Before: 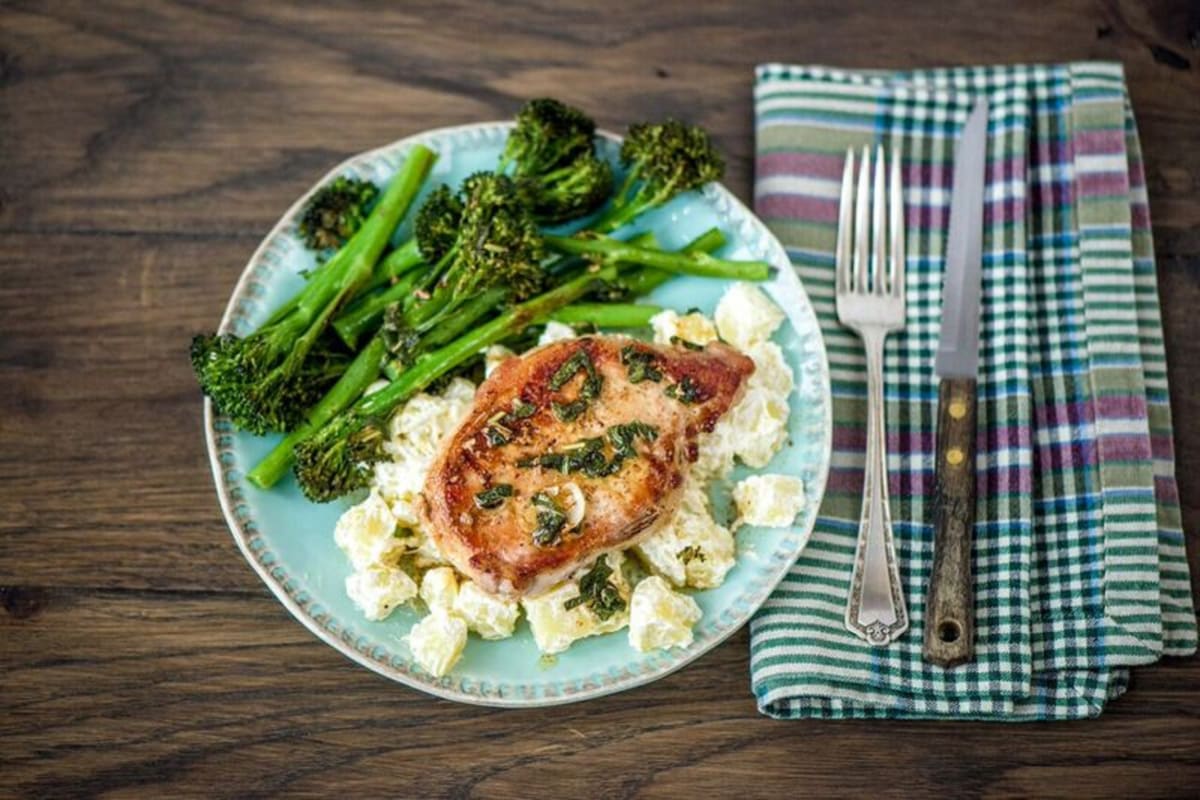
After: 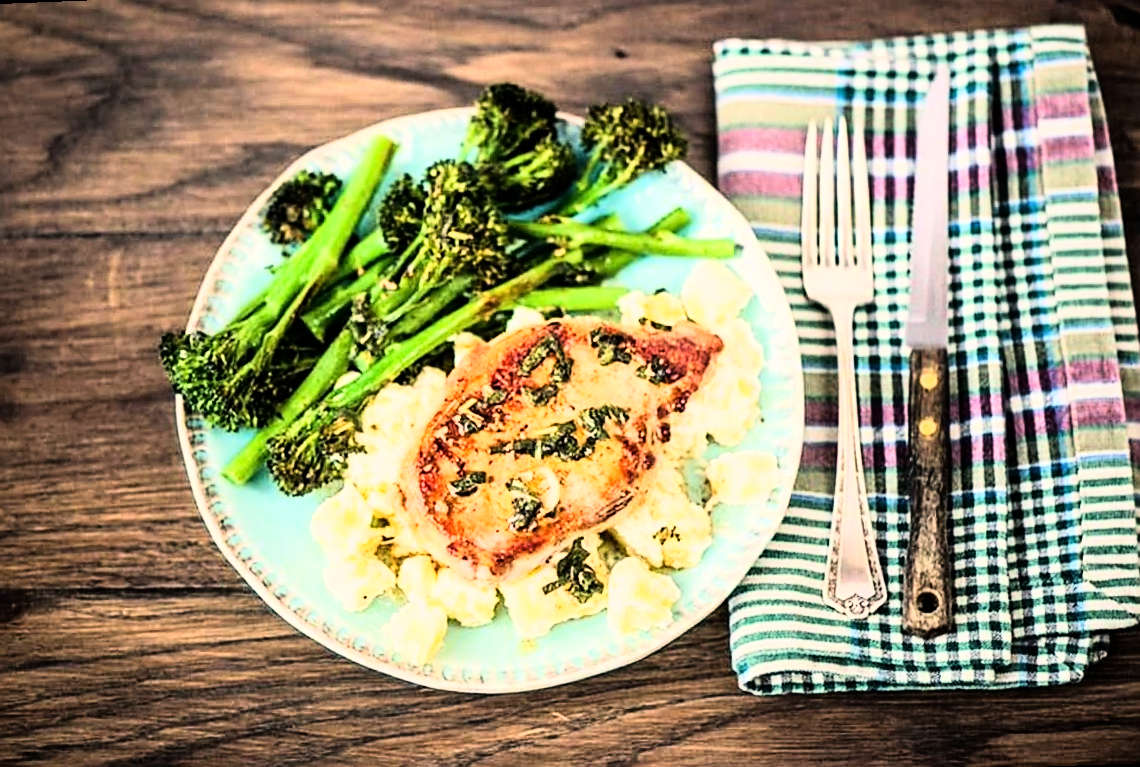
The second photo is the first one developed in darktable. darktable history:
white balance: red 1.127, blue 0.943
sharpen: on, module defaults
rotate and perspective: rotation -2.12°, lens shift (vertical) 0.009, lens shift (horizontal) -0.008, automatic cropping original format, crop left 0.036, crop right 0.964, crop top 0.05, crop bottom 0.959
rgb curve: curves: ch0 [(0, 0) (0.21, 0.15) (0.24, 0.21) (0.5, 0.75) (0.75, 0.96) (0.89, 0.99) (1, 1)]; ch1 [(0, 0.02) (0.21, 0.13) (0.25, 0.2) (0.5, 0.67) (0.75, 0.9) (0.89, 0.97) (1, 1)]; ch2 [(0, 0.02) (0.21, 0.13) (0.25, 0.2) (0.5, 0.67) (0.75, 0.9) (0.89, 0.97) (1, 1)], compensate middle gray true
